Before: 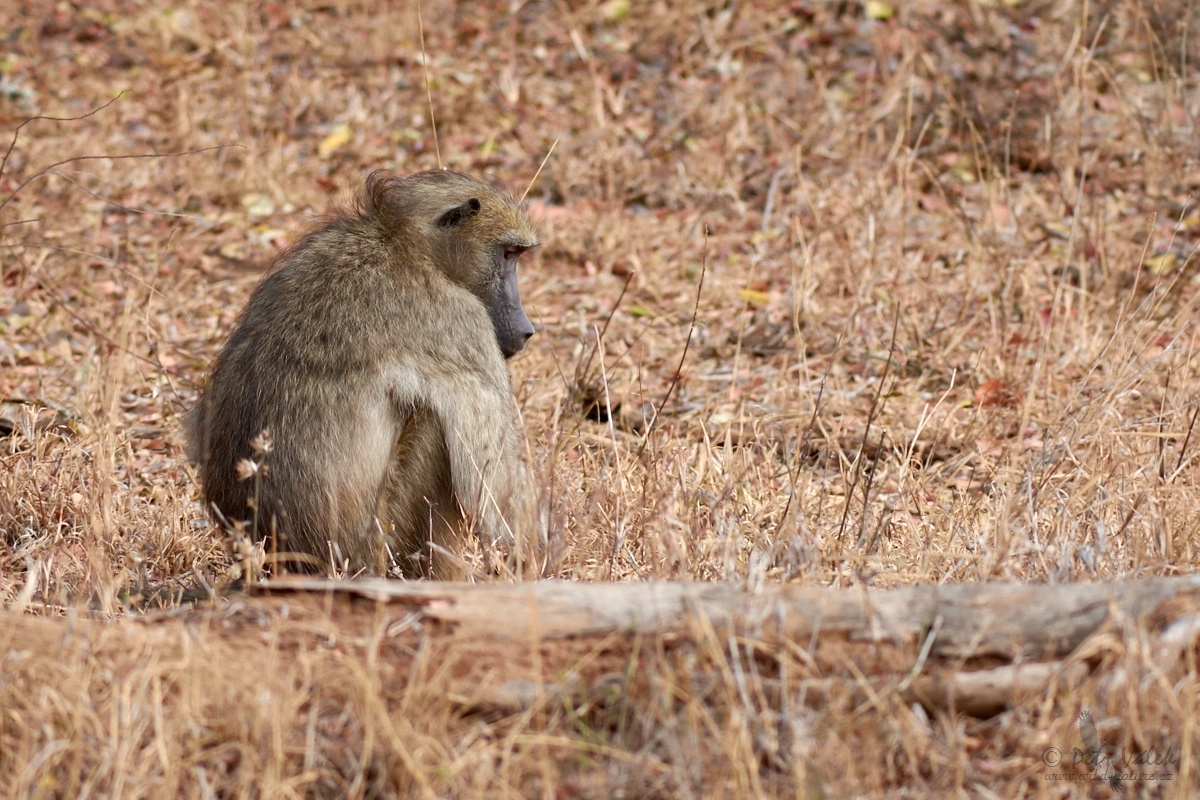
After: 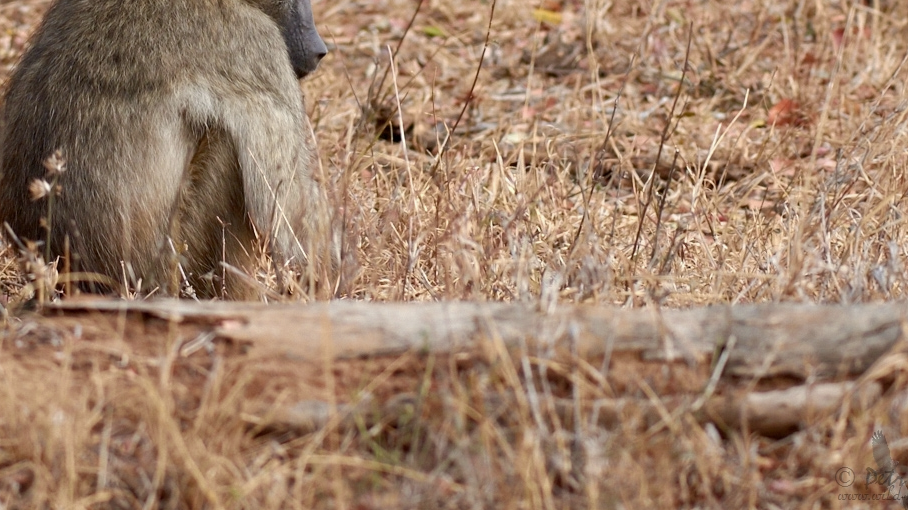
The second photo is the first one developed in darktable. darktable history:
tone curve: curves: ch0 [(0, 0) (0.915, 0.89) (1, 1)]
crop and rotate: left 17.299%, top 35.115%, right 7.015%, bottom 1.024%
color balance rgb: on, module defaults
